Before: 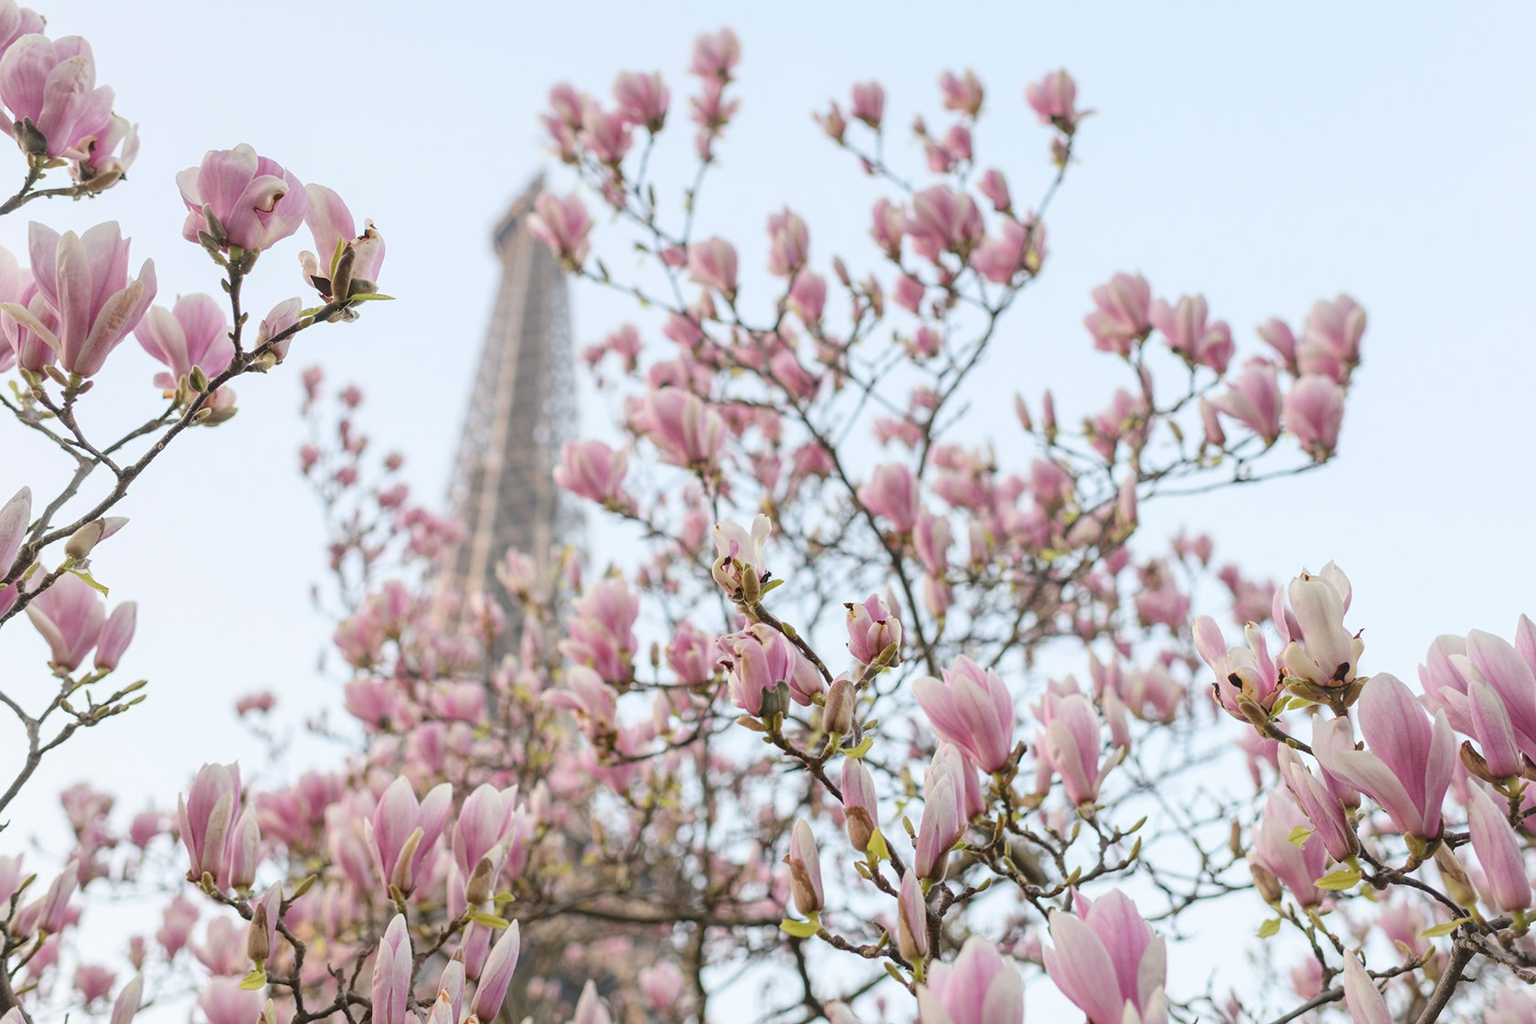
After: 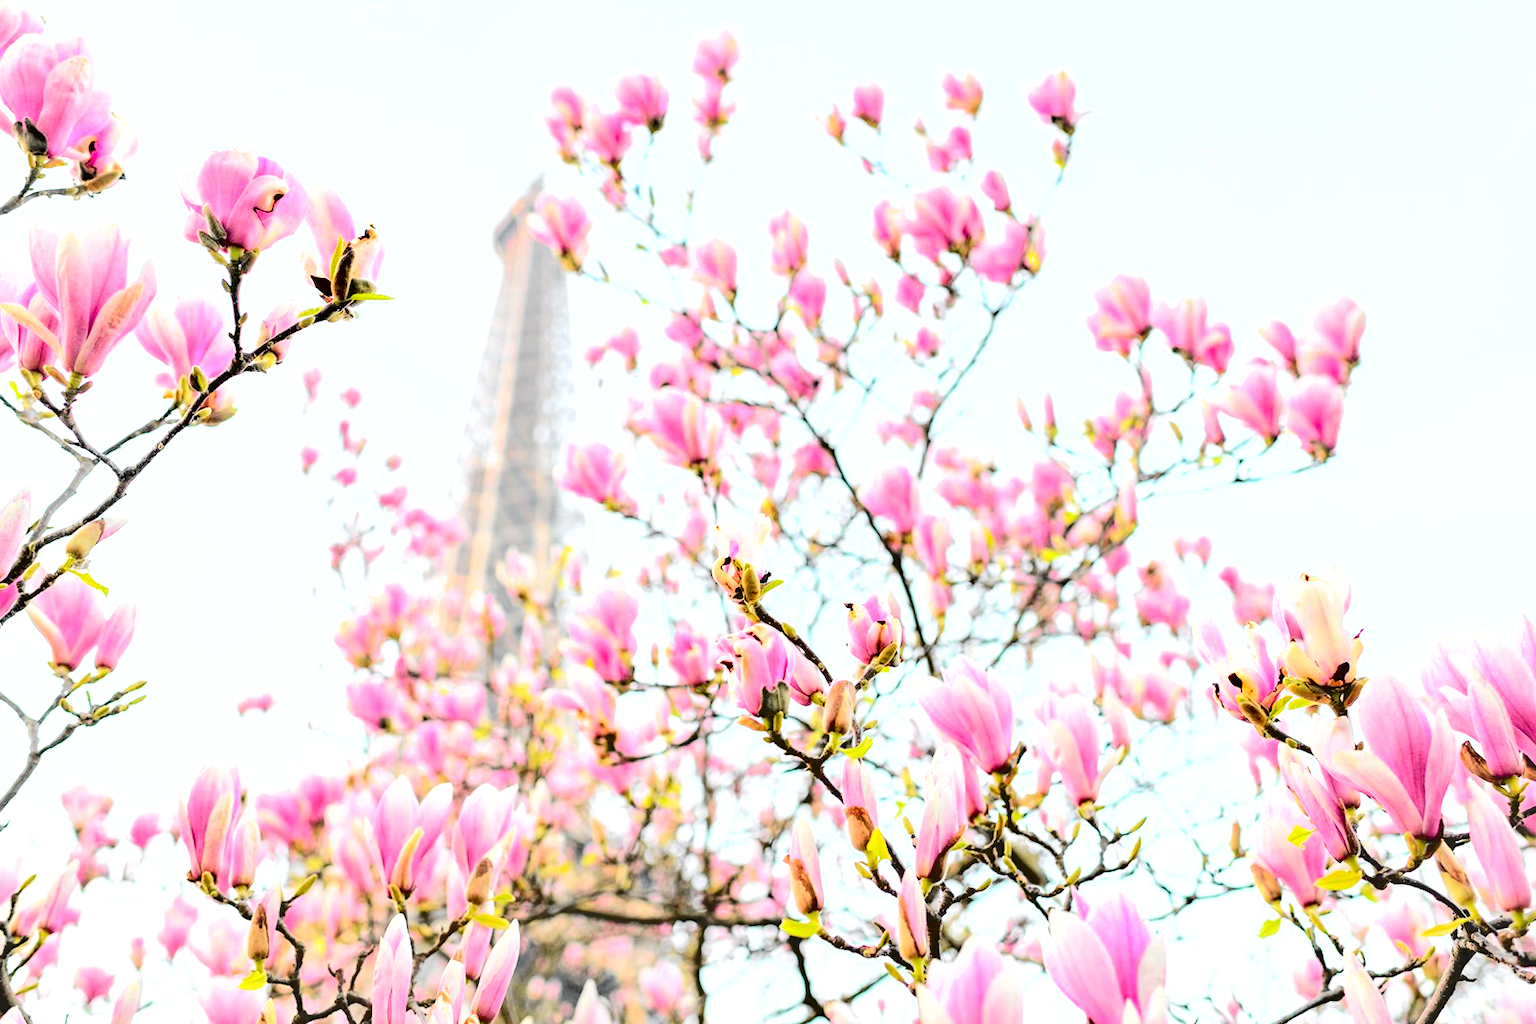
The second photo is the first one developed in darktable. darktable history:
exposure: black level correction 0, exposure 1.35 EV, compensate exposure bias true, compensate highlight preservation false
tone curve: curves: ch0 [(0, 0.015) (0.037, 0.022) (0.131, 0.116) (0.316, 0.345) (0.49, 0.615) (0.677, 0.82) (0.813, 0.891) (1, 0.955)]; ch1 [(0, 0) (0.366, 0.367) (0.475, 0.462) (0.494, 0.496) (0.504, 0.497) (0.554, 0.571) (0.618, 0.668) (1, 1)]; ch2 [(0, 0) (0.333, 0.346) (0.375, 0.375) (0.435, 0.424) (0.476, 0.492) (0.502, 0.499) (0.525, 0.522) (0.558, 0.575) (0.614, 0.656) (1, 1)], color space Lab, independent channels, preserve colors none
shadows and highlights: soften with gaussian
